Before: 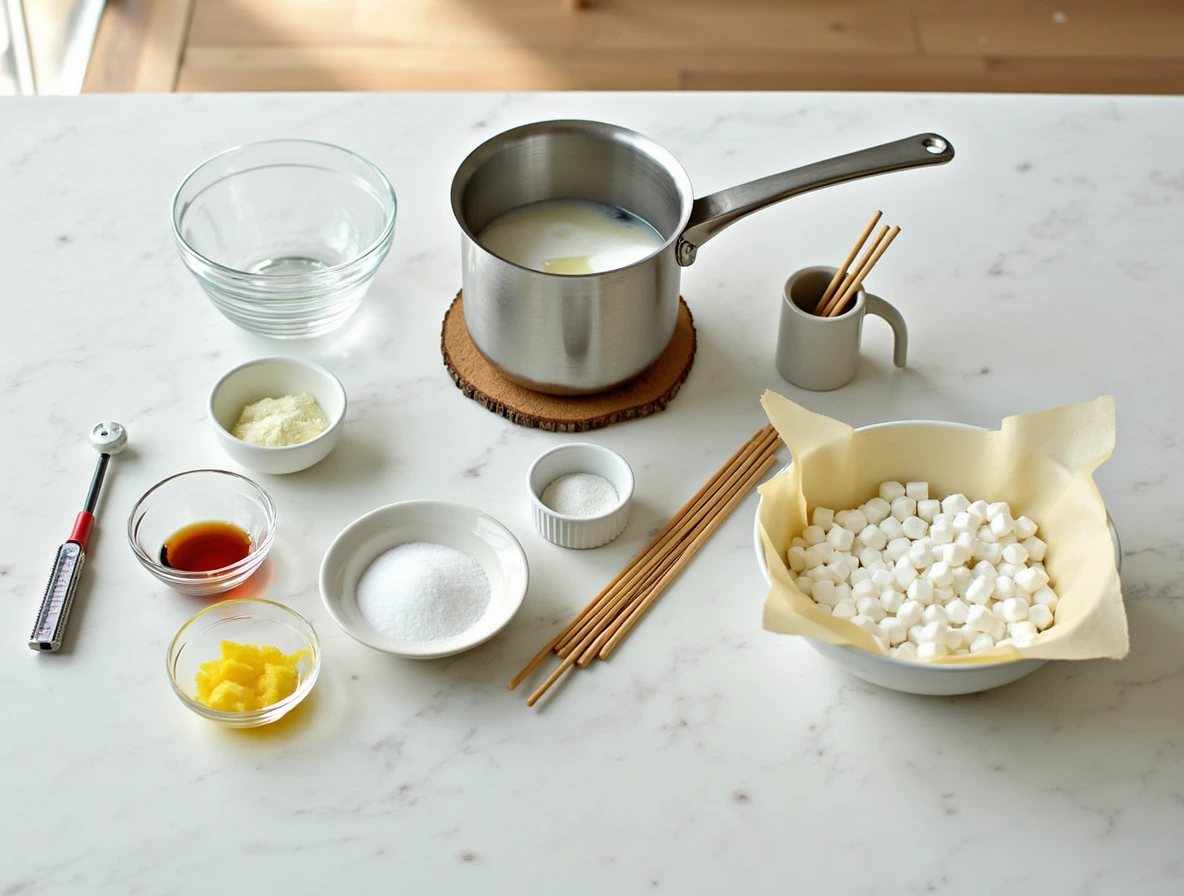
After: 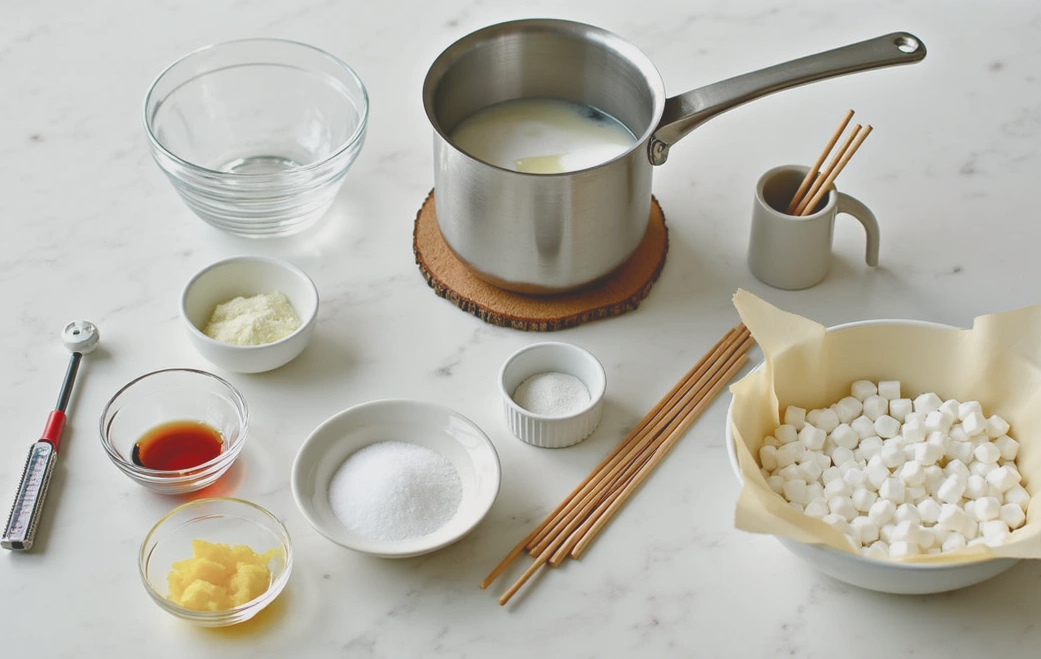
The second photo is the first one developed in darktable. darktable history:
color balance rgb: shadows lift › chroma 1%, shadows lift › hue 113°, highlights gain › chroma 0.2%, highlights gain › hue 333°, perceptual saturation grading › global saturation 20%, perceptual saturation grading › highlights -50%, perceptual saturation grading › shadows 25%, contrast -10%
exposure: black level correction -0.023, exposure -0.039 EV, compensate highlight preservation false
crop and rotate: left 2.425%, top 11.305%, right 9.6%, bottom 15.08%
